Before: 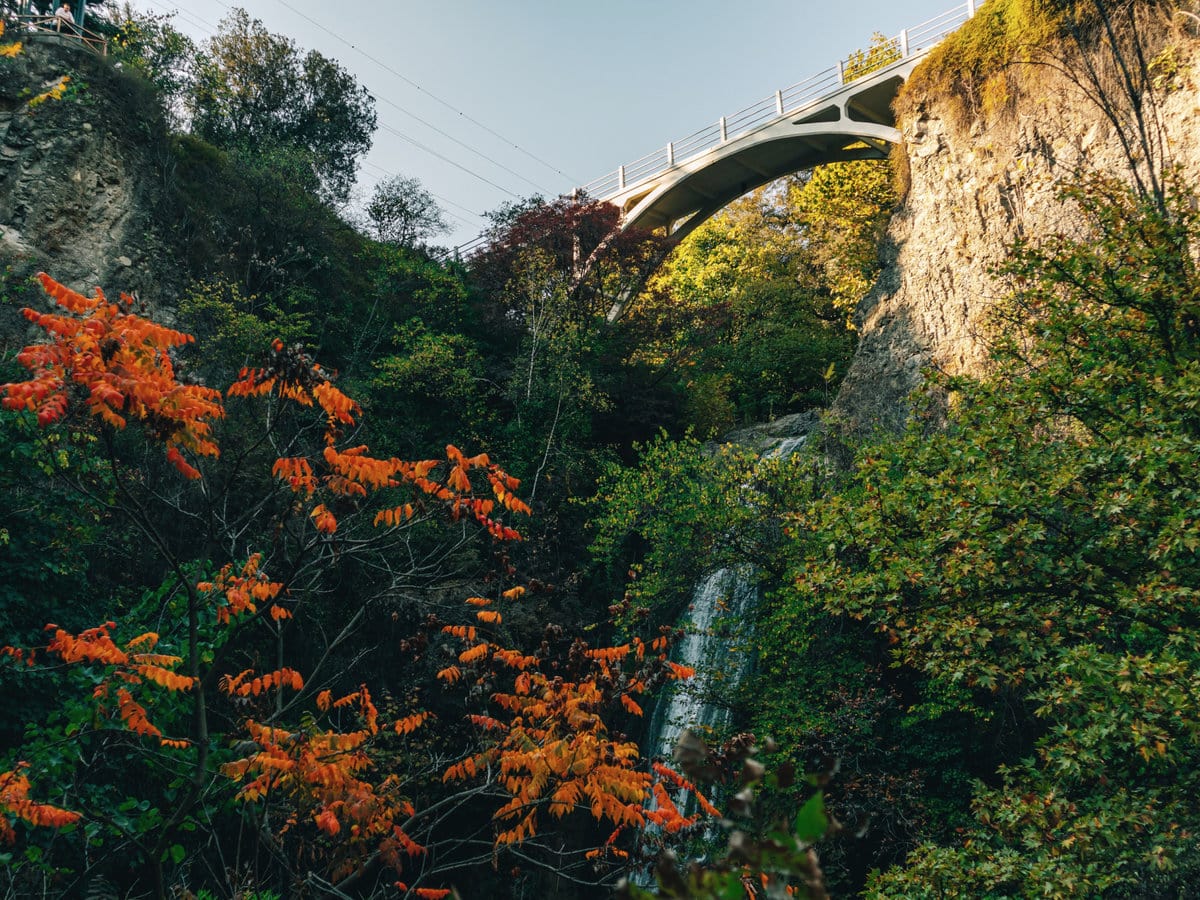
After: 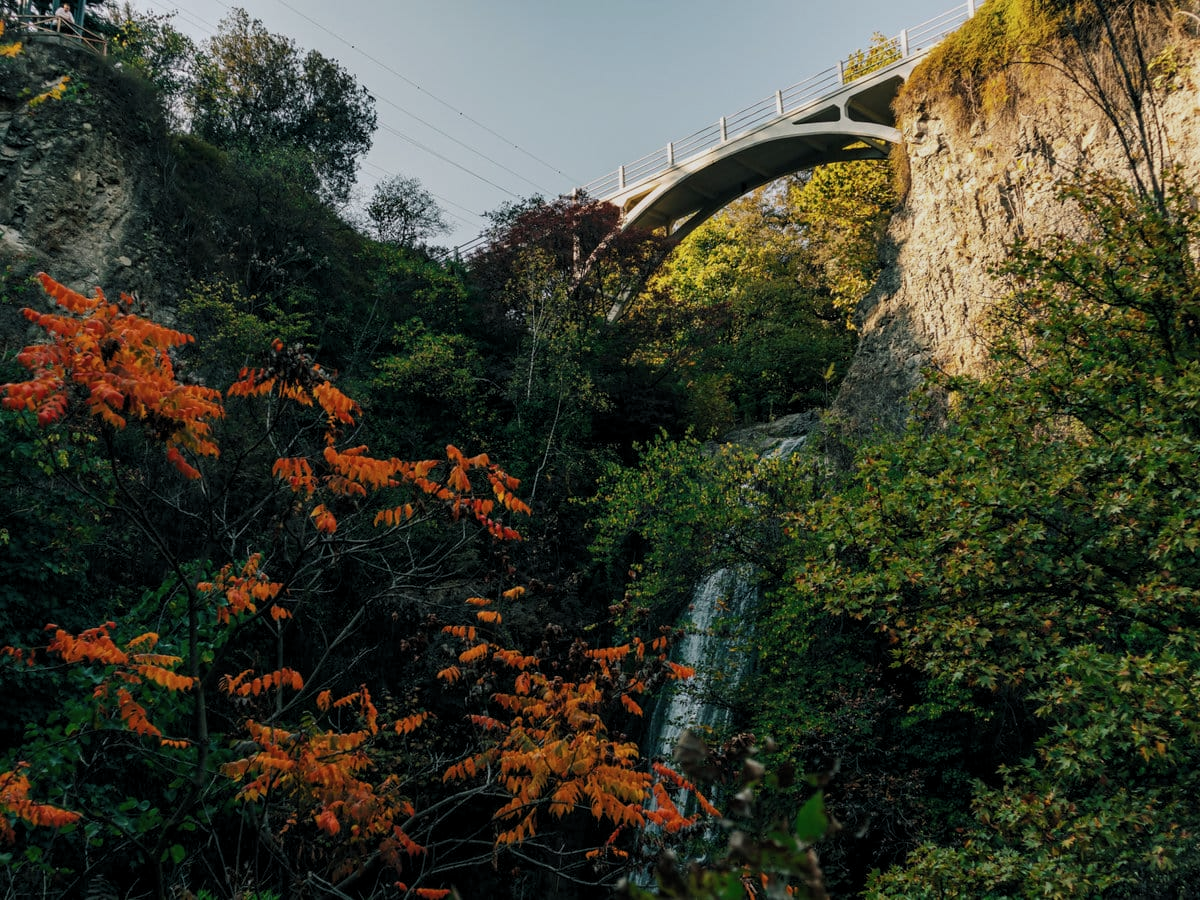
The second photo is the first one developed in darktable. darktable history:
exposure: exposure -0.462 EV, compensate highlight preservation false
levels: levels [0.031, 0.5, 0.969]
